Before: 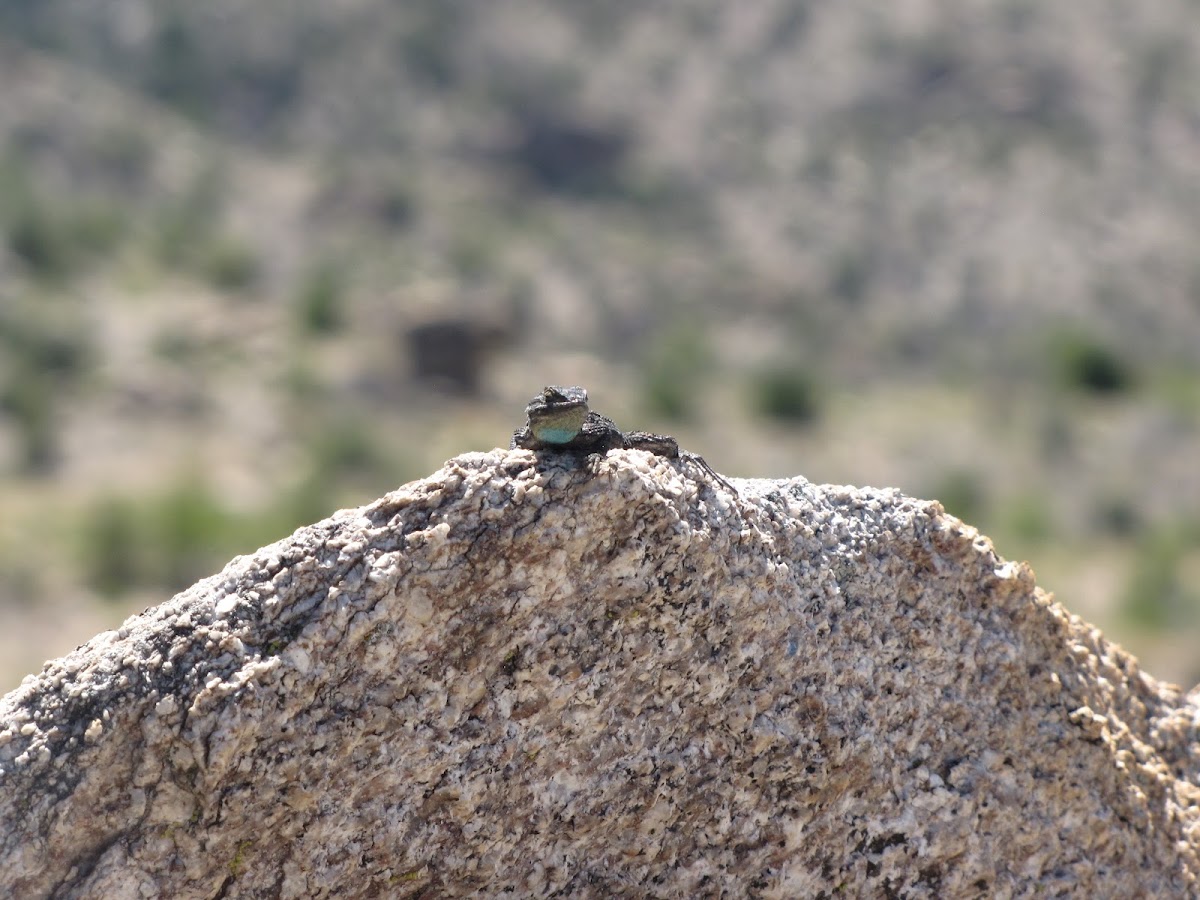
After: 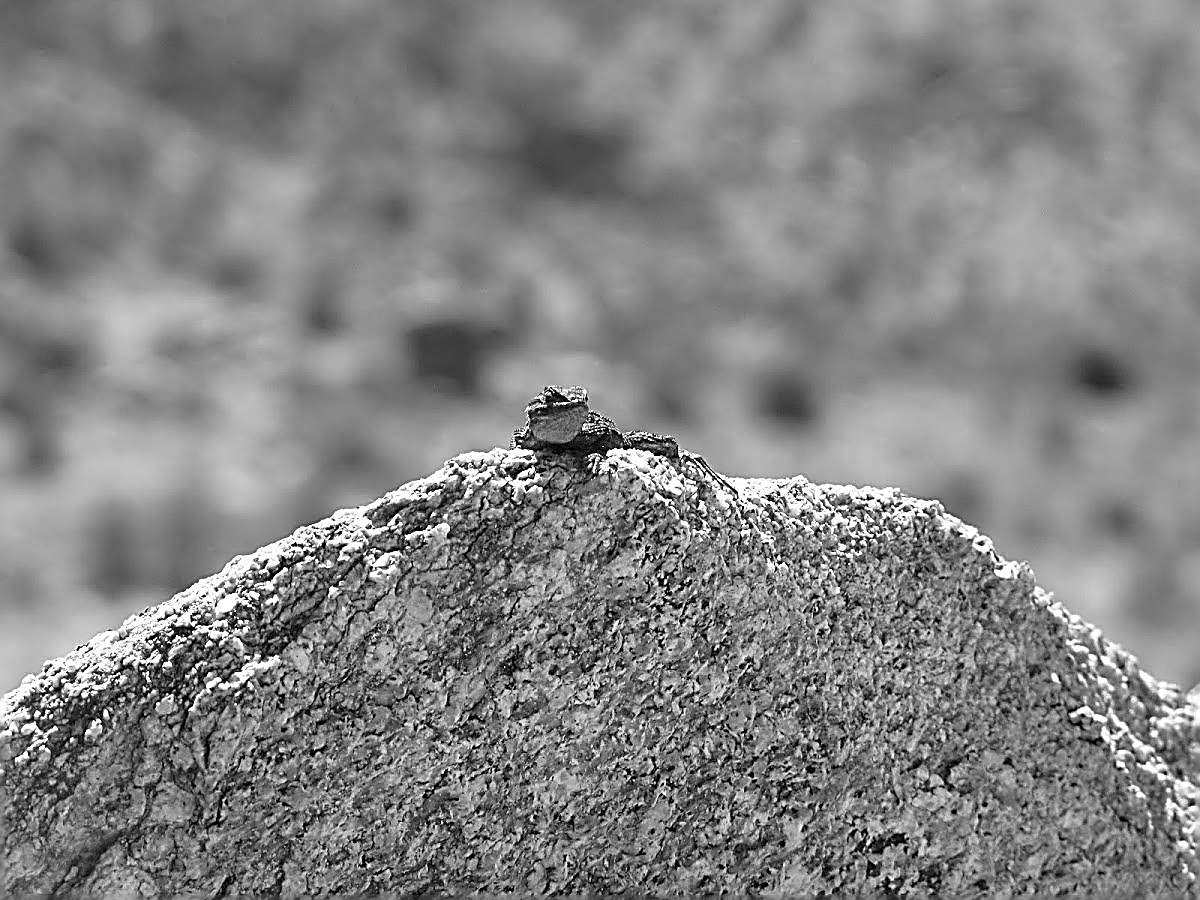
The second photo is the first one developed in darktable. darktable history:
exposure: compensate highlight preservation false
monochrome: size 1
sharpen: amount 2
